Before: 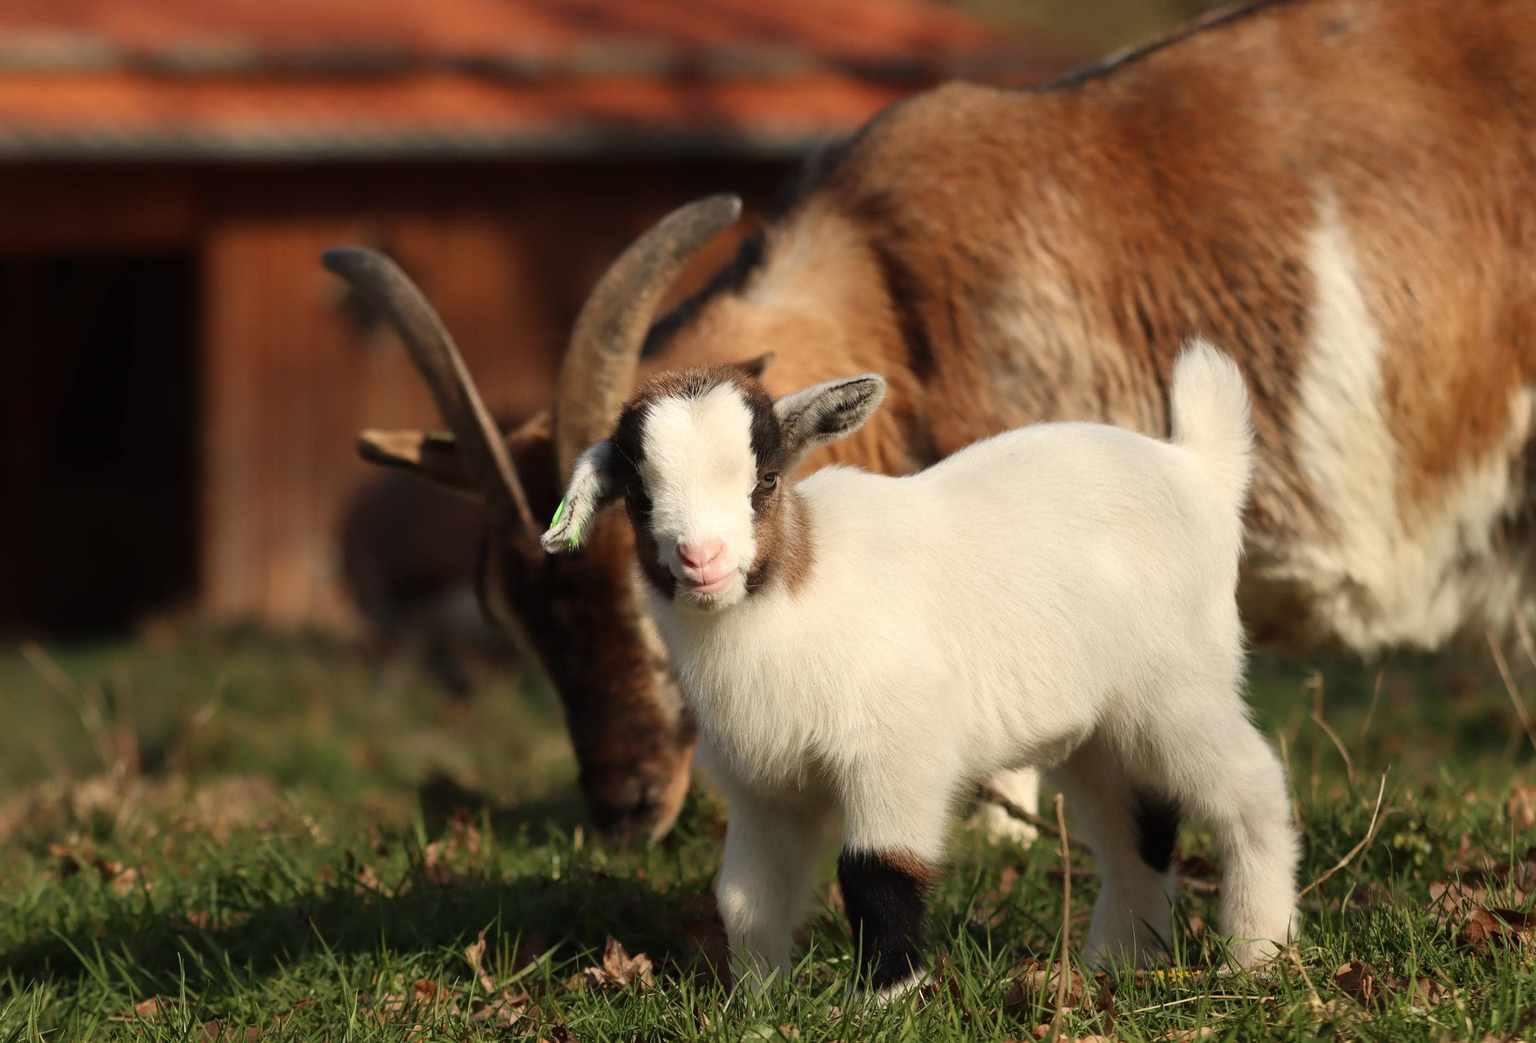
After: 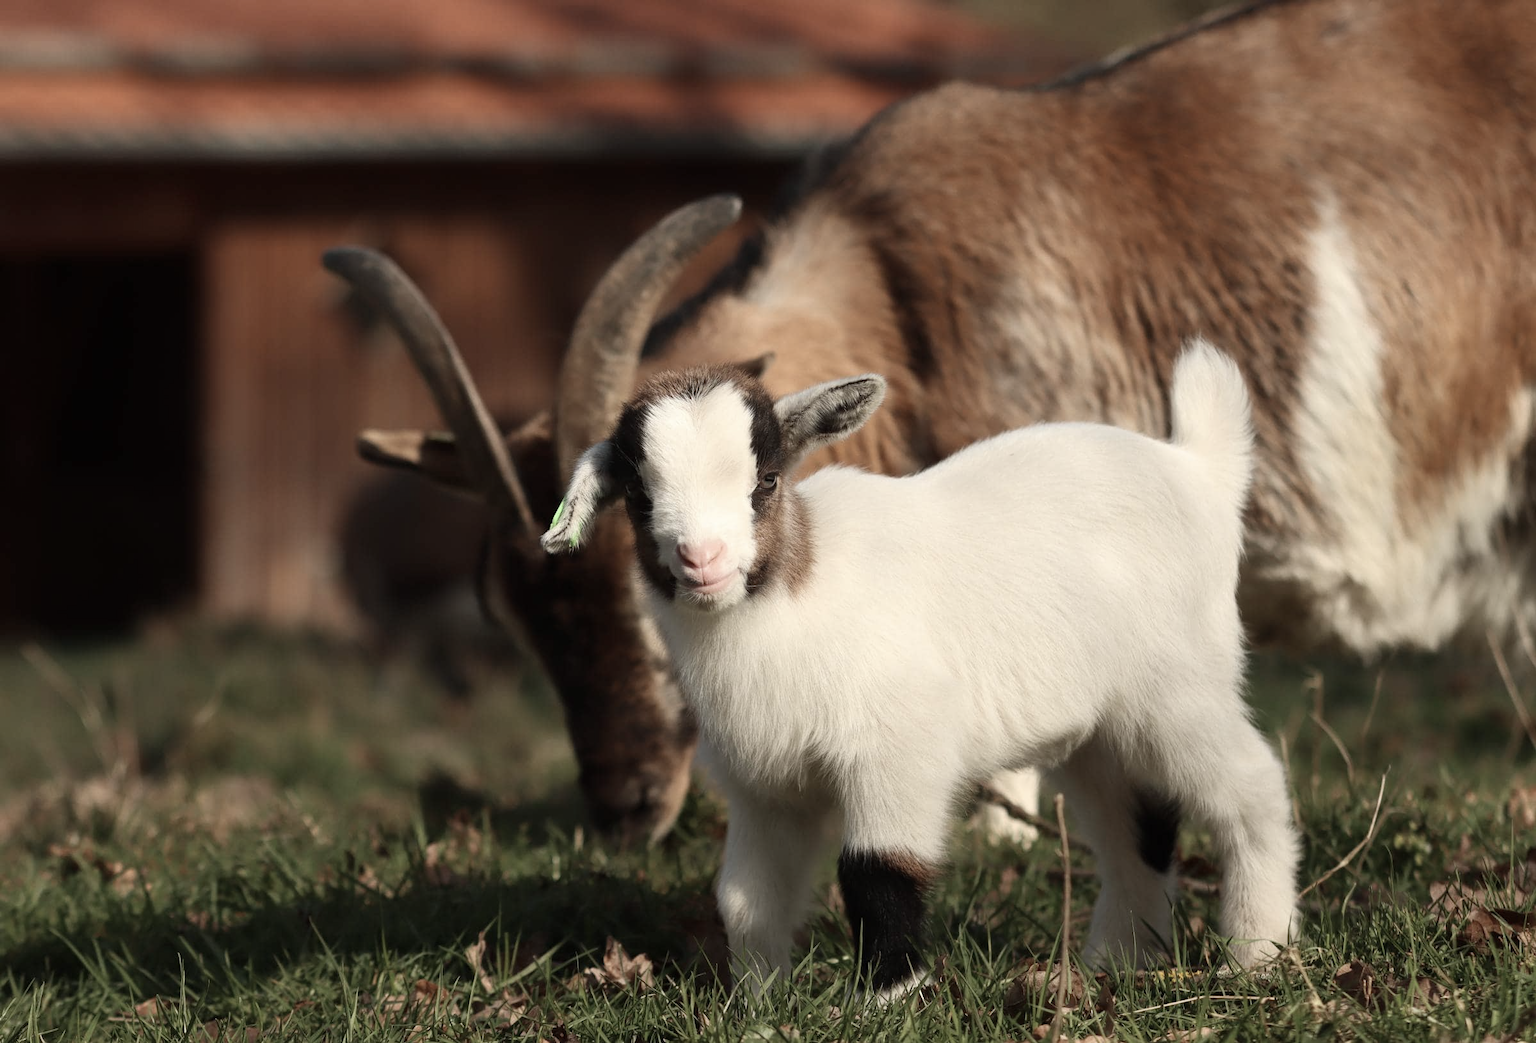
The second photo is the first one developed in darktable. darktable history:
contrast brightness saturation: contrast 0.098, saturation -0.372
